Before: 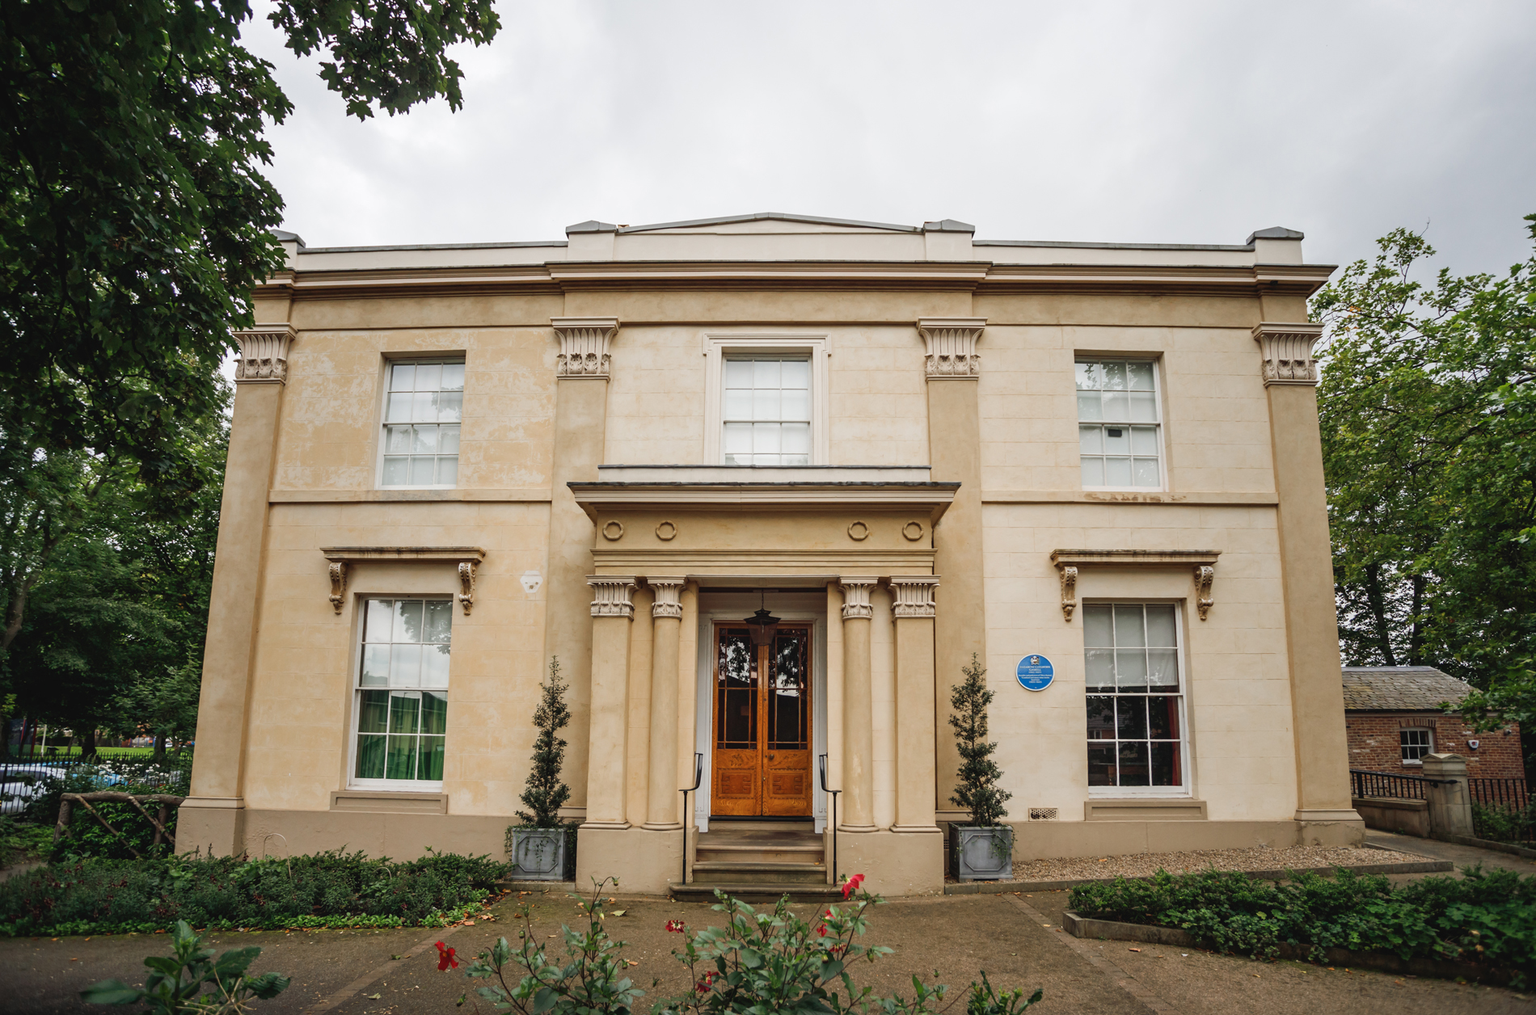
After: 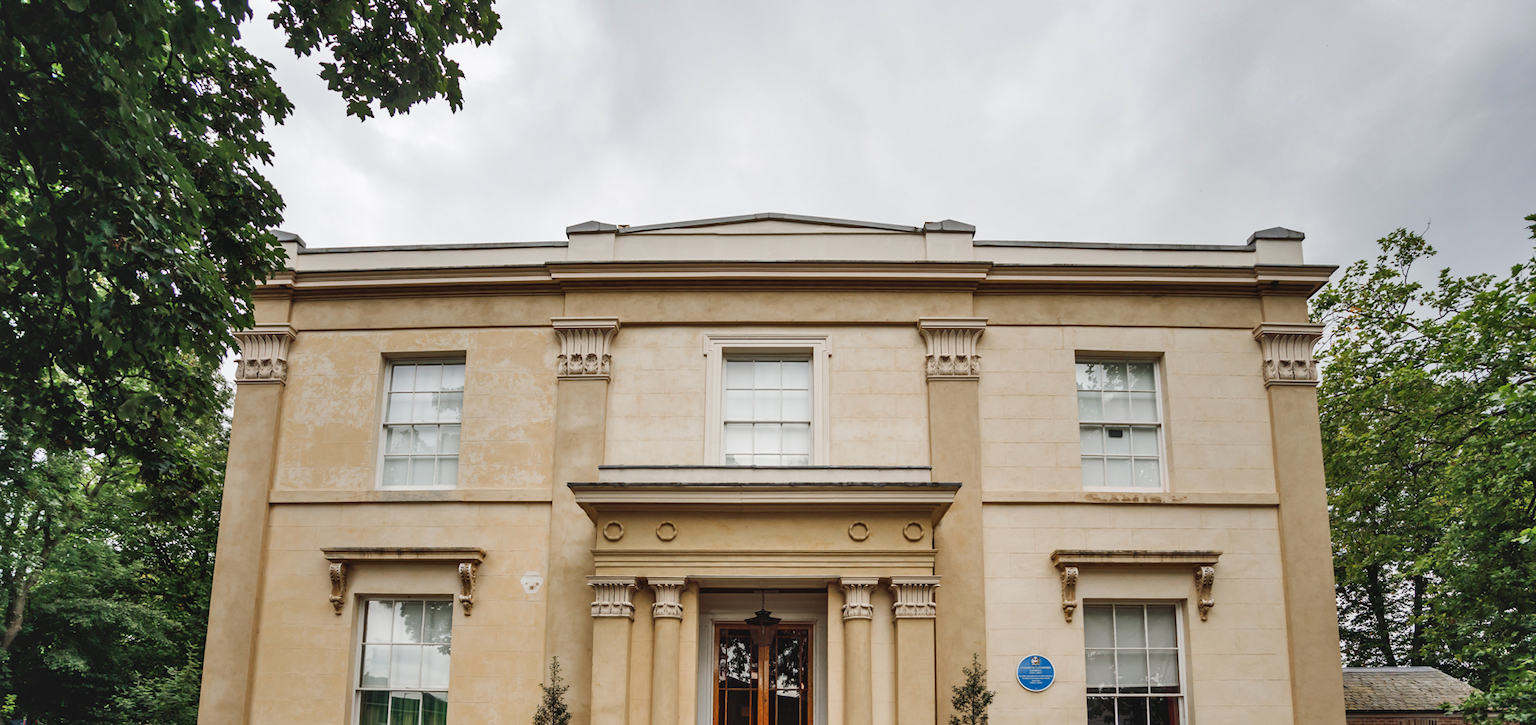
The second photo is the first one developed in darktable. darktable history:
shadows and highlights: shadows 60, soften with gaussian
crop: bottom 28.576%
